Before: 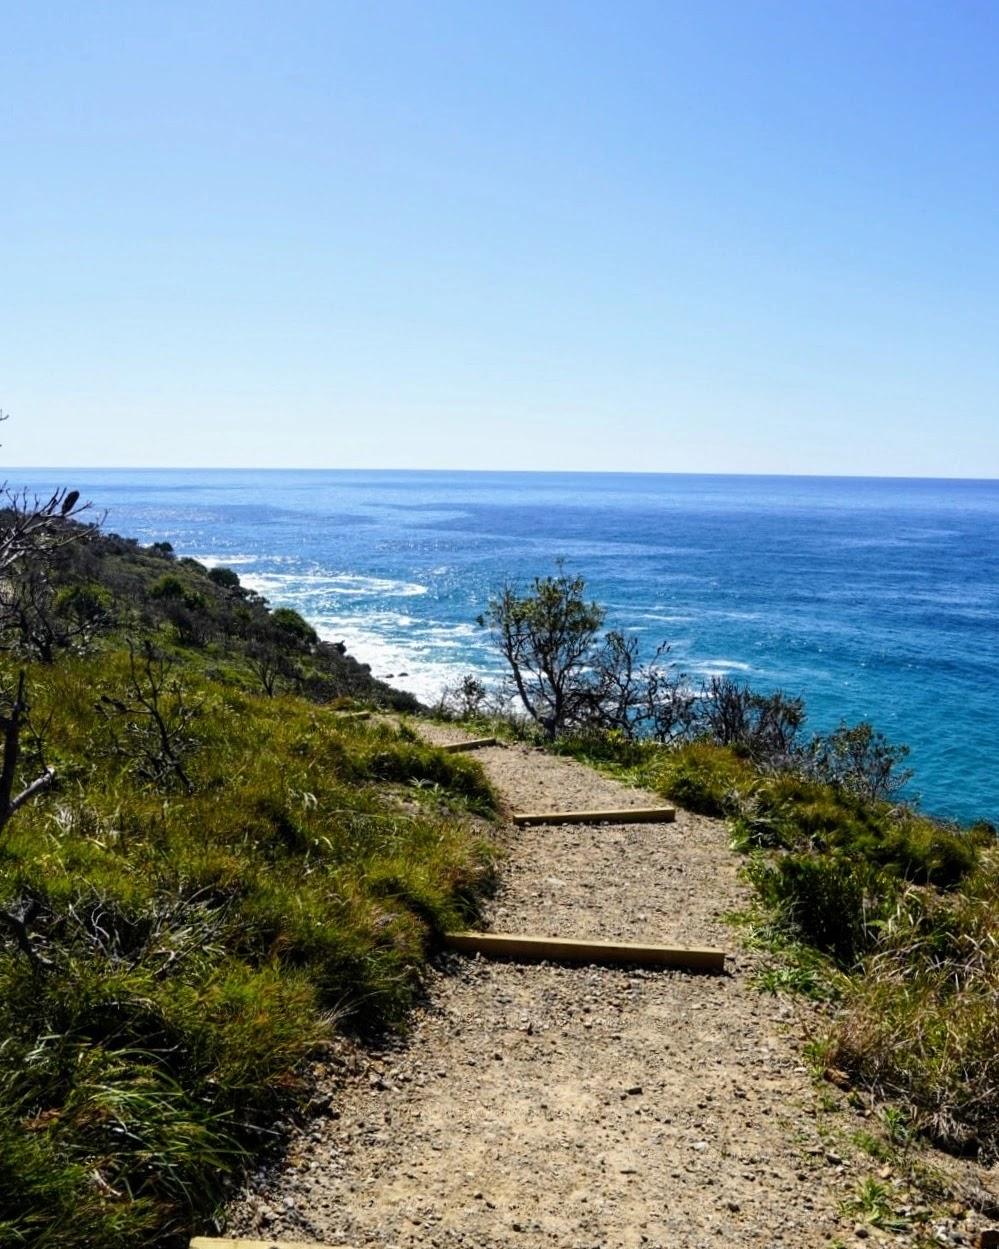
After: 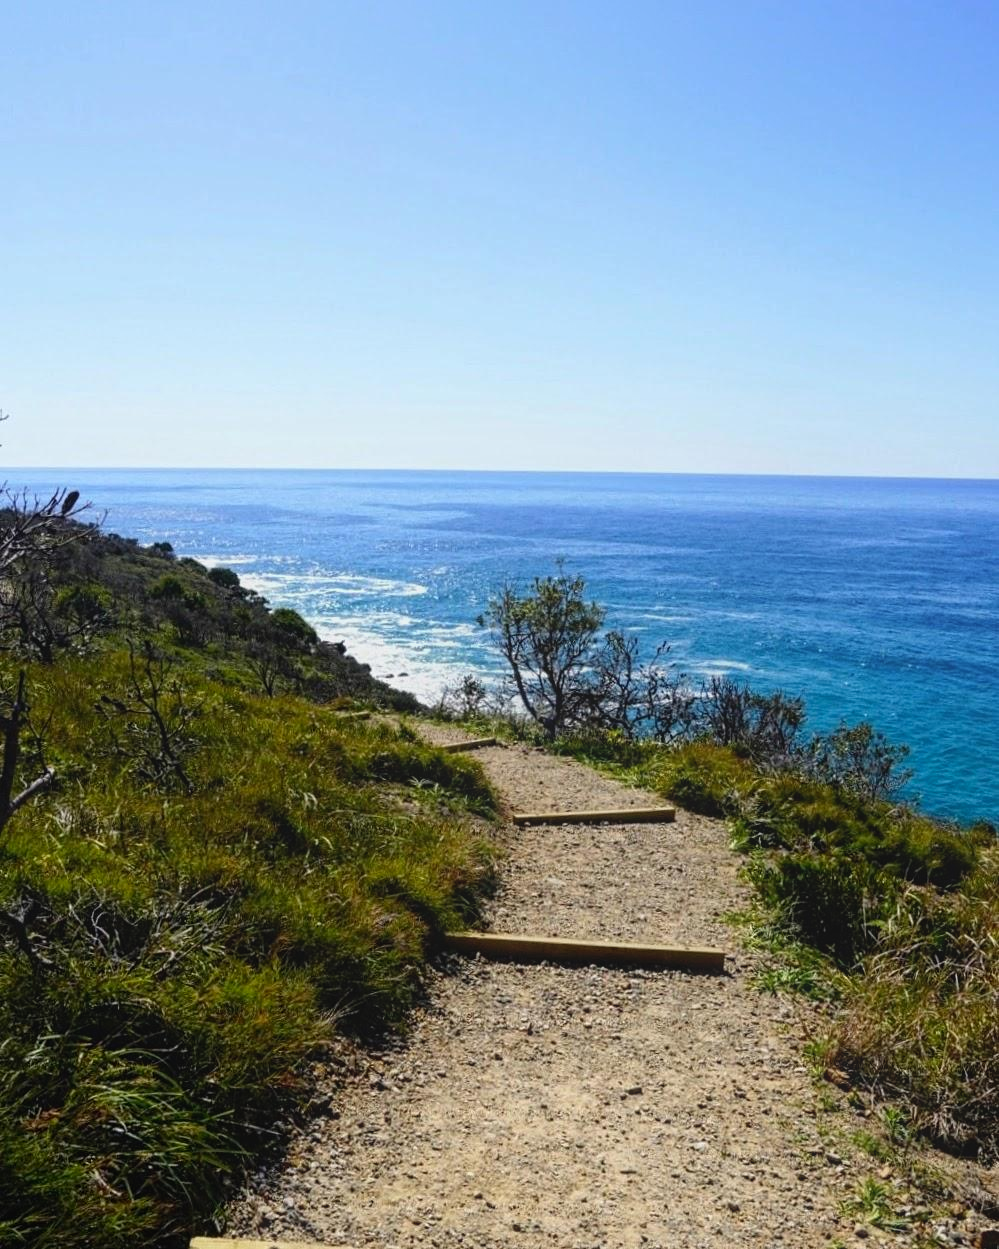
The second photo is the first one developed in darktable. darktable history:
contrast equalizer: y [[0.439, 0.44, 0.442, 0.457, 0.493, 0.498], [0.5 ×6], [0.5 ×6], [0 ×6], [0 ×6]]
